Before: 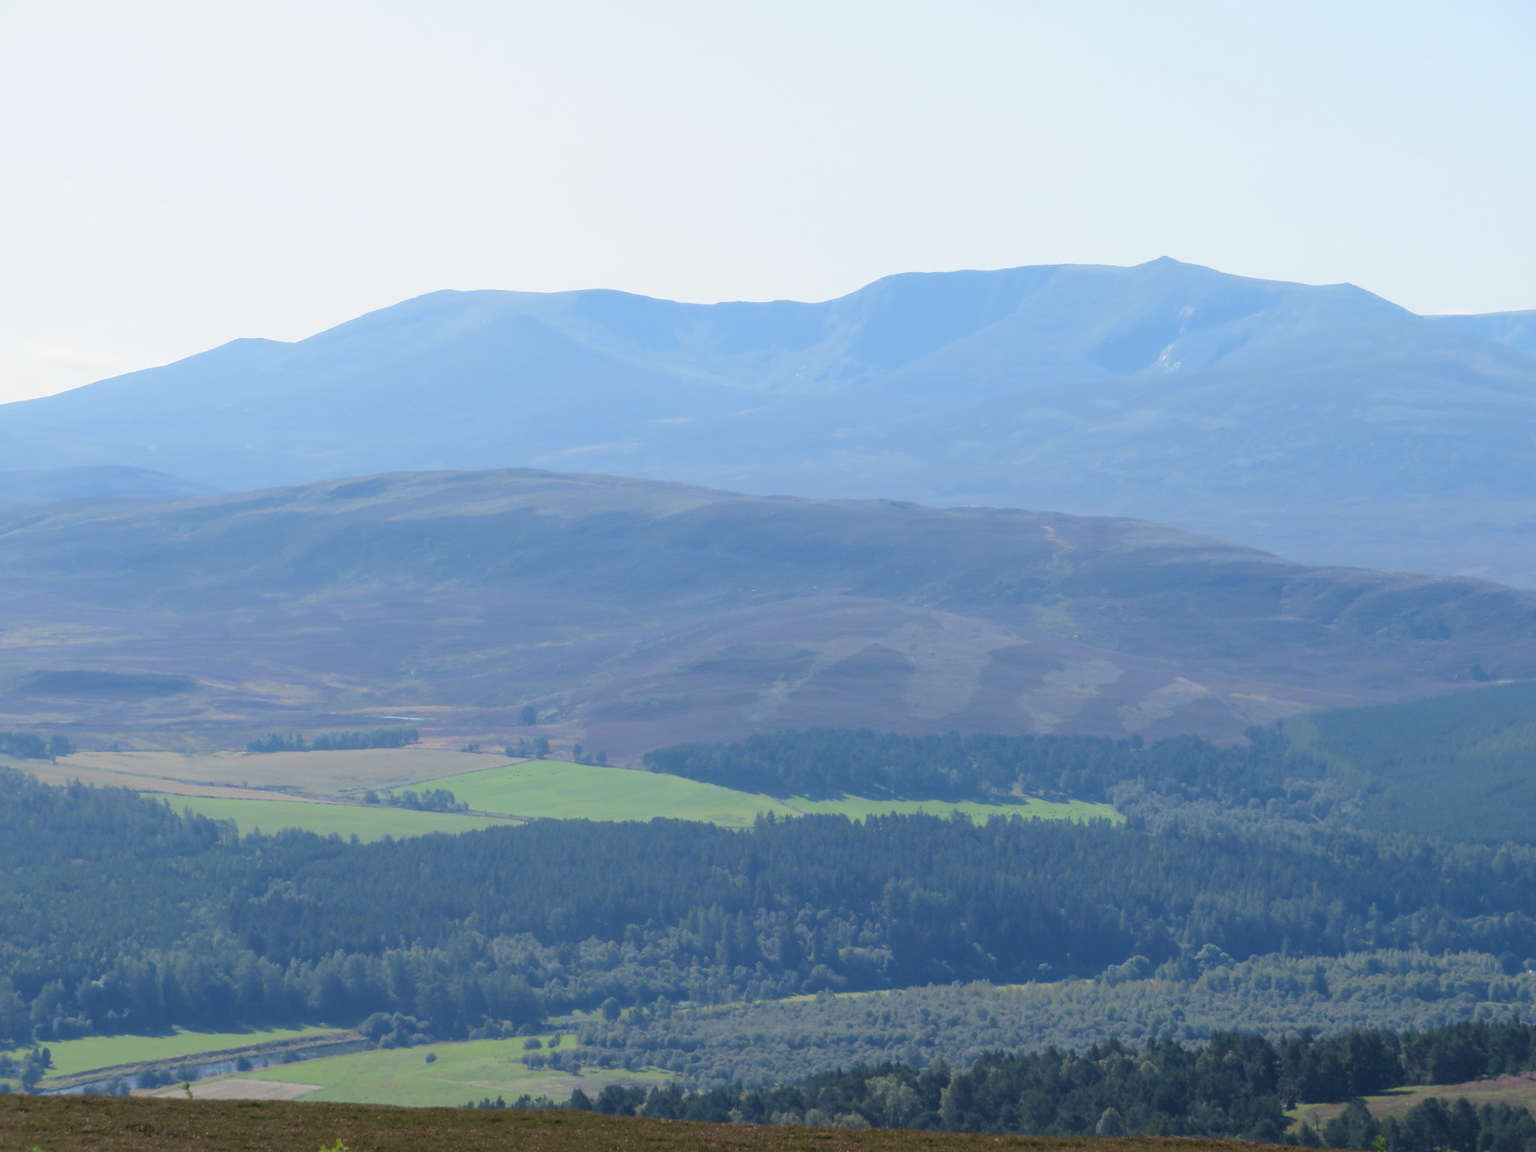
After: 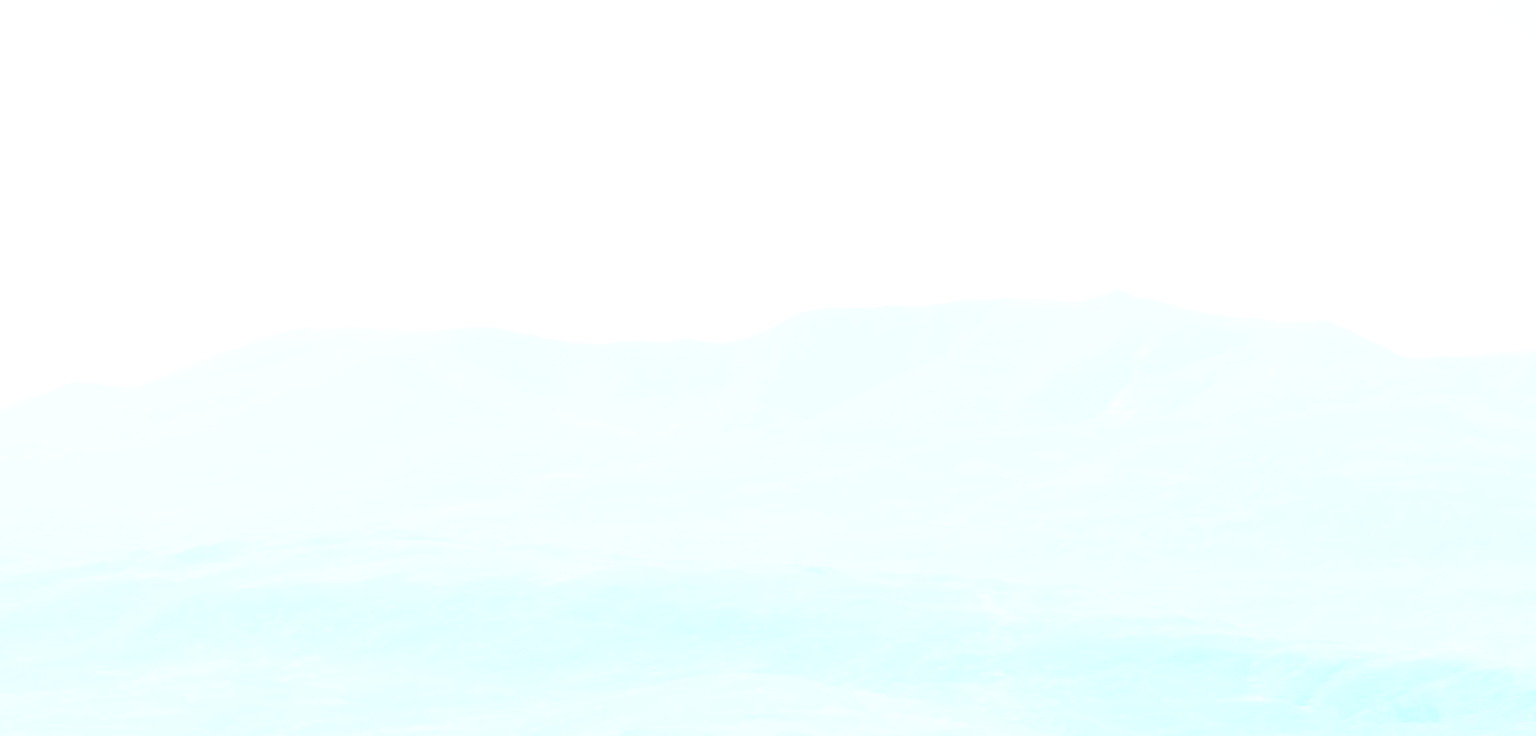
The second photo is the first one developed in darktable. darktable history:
shadows and highlights: shadows -25.42, highlights 51.6, soften with gaussian
base curve: curves: ch0 [(0, 0.003) (0.001, 0.002) (0.006, 0.004) (0.02, 0.022) (0.048, 0.086) (0.094, 0.234) (0.162, 0.431) (0.258, 0.629) (0.385, 0.8) (0.548, 0.918) (0.751, 0.988) (1, 1)], preserve colors none
contrast brightness saturation: contrast 0.413, brightness 0.042, saturation 0.262
exposure: exposure 0.201 EV, compensate highlight preservation false
sharpen: on, module defaults
local contrast: mode bilateral grid, contrast 20, coarseness 50, detail 132%, midtone range 0.2
crop and rotate: left 11.51%, bottom 43.393%
